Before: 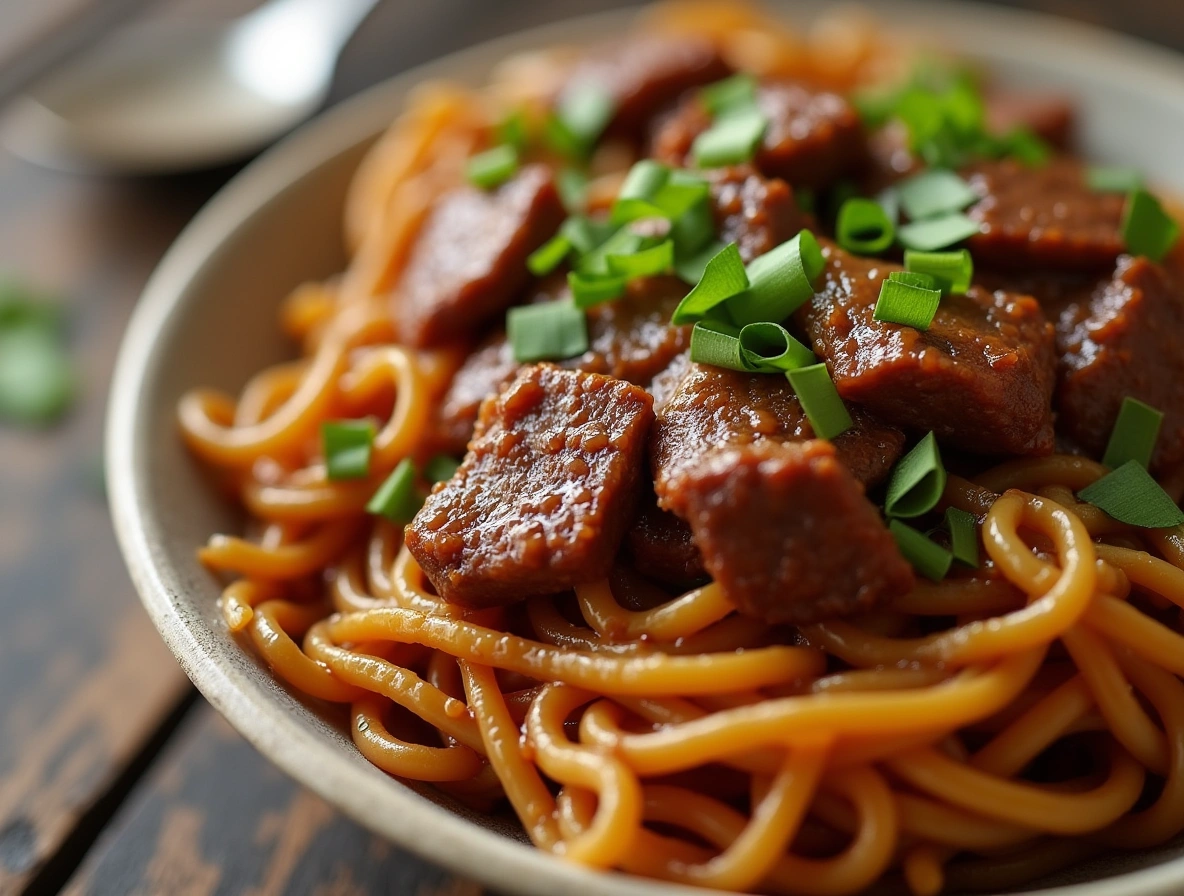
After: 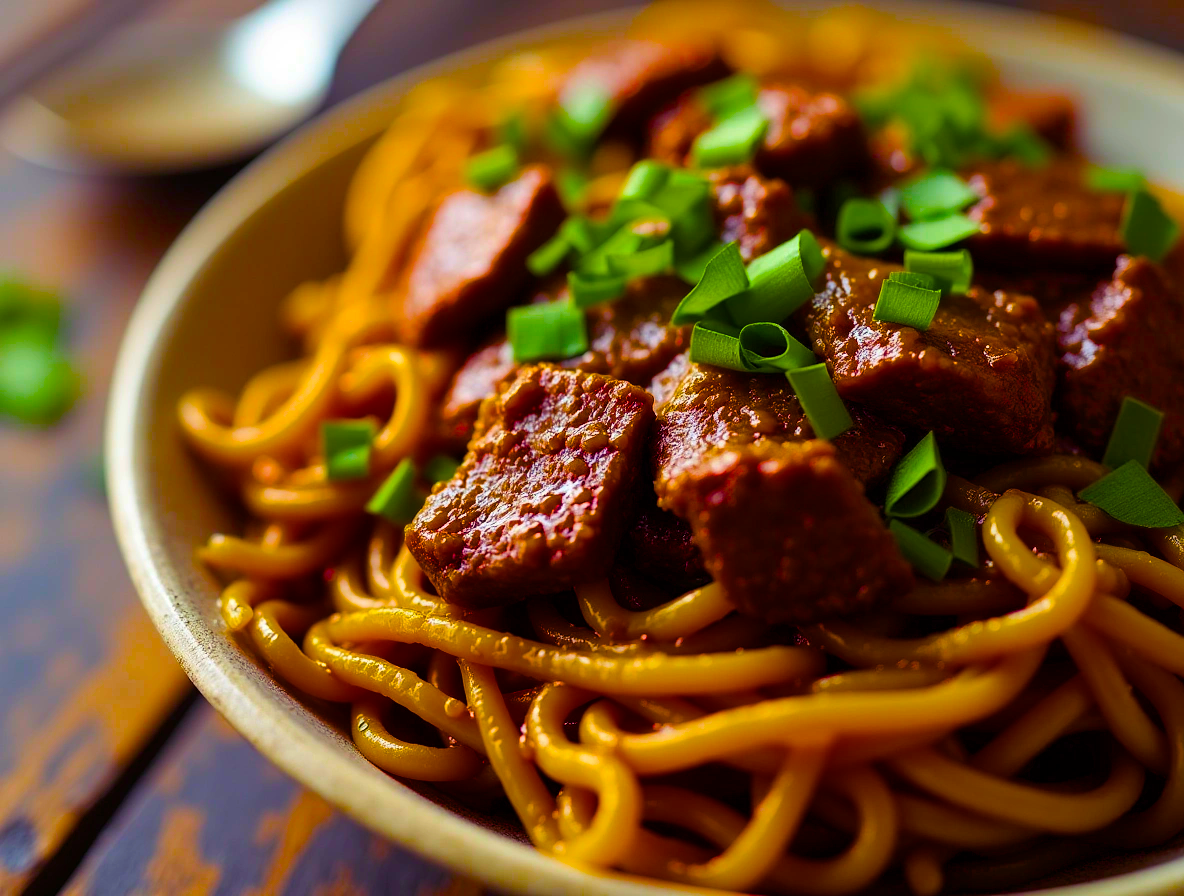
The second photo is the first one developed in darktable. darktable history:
color balance rgb: shadows lift › luminance -21.555%, shadows lift › chroma 9.114%, shadows lift › hue 285.5°, power › hue 313.13°, linear chroma grading › global chroma 24.428%, perceptual saturation grading › global saturation 66.046%, perceptual saturation grading › highlights 58.941%, perceptual saturation grading › mid-tones 49.94%, perceptual saturation grading › shadows 49.874%, global vibrance 14.227%
